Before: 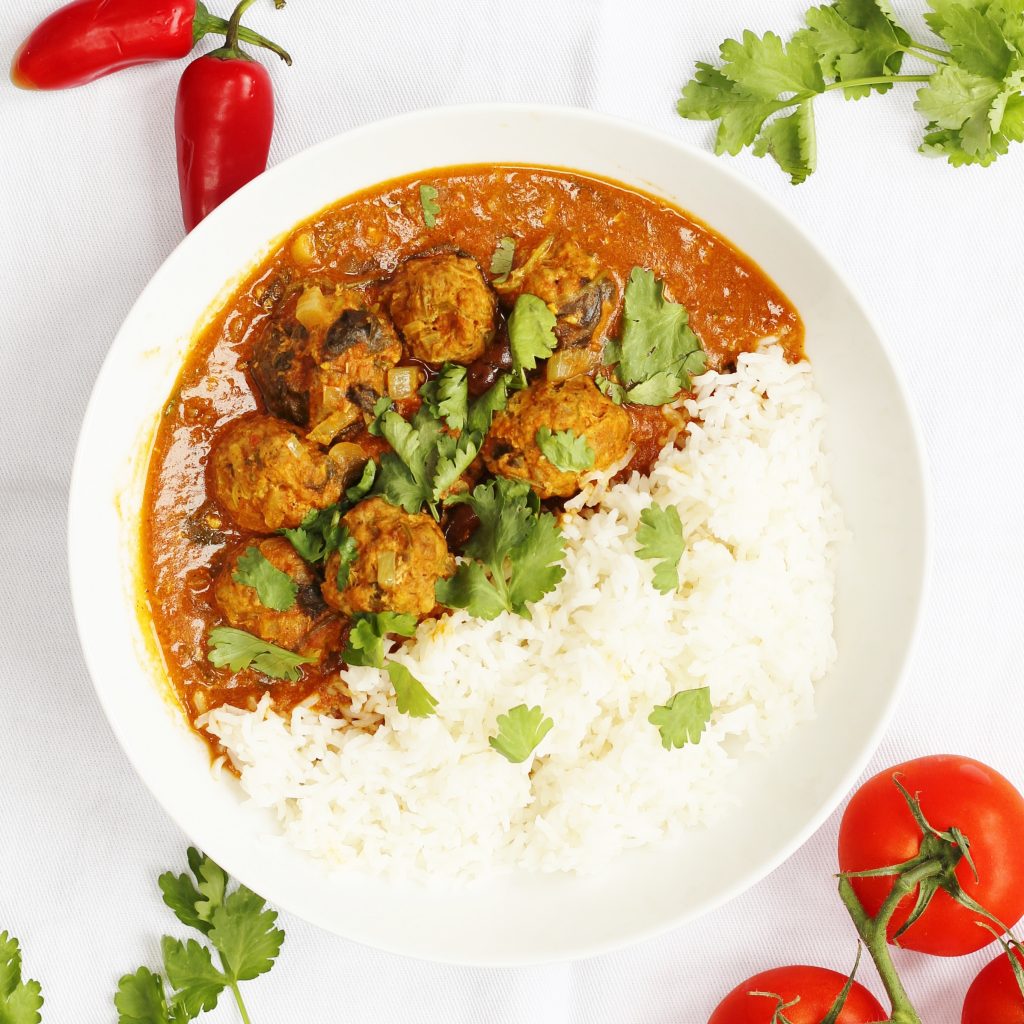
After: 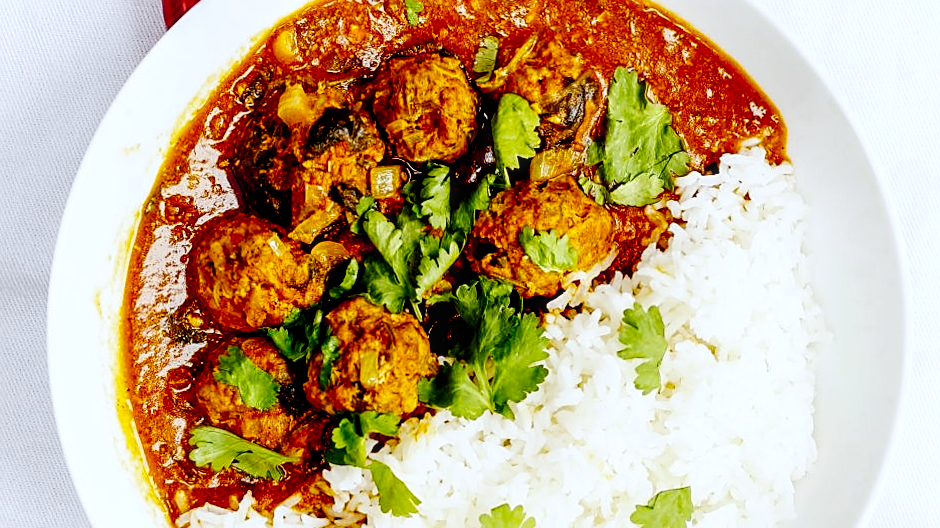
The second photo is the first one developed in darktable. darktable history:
sharpen: on, module defaults
crop: left 1.744%, top 19.225%, right 5.069%, bottom 28.357%
white balance: red 0.954, blue 1.079
rotate and perspective: rotation 0.174°, lens shift (vertical) 0.013, lens shift (horizontal) 0.019, shear 0.001, automatic cropping original format, crop left 0.007, crop right 0.991, crop top 0.016, crop bottom 0.997
local contrast: detail 130%
levels: mode automatic, black 0.023%, white 99.97%, levels [0.062, 0.494, 0.925]
tone curve: curves: ch0 [(0, 0) (0.003, 0.02) (0.011, 0.021) (0.025, 0.022) (0.044, 0.023) (0.069, 0.026) (0.1, 0.04) (0.136, 0.06) (0.177, 0.092) (0.224, 0.127) (0.277, 0.176) (0.335, 0.258) (0.399, 0.349) (0.468, 0.444) (0.543, 0.546) (0.623, 0.649) (0.709, 0.754) (0.801, 0.842) (0.898, 0.922) (1, 1)], preserve colors none
exposure: black level correction 0.047, exposure 0.013 EV, compensate highlight preservation false
